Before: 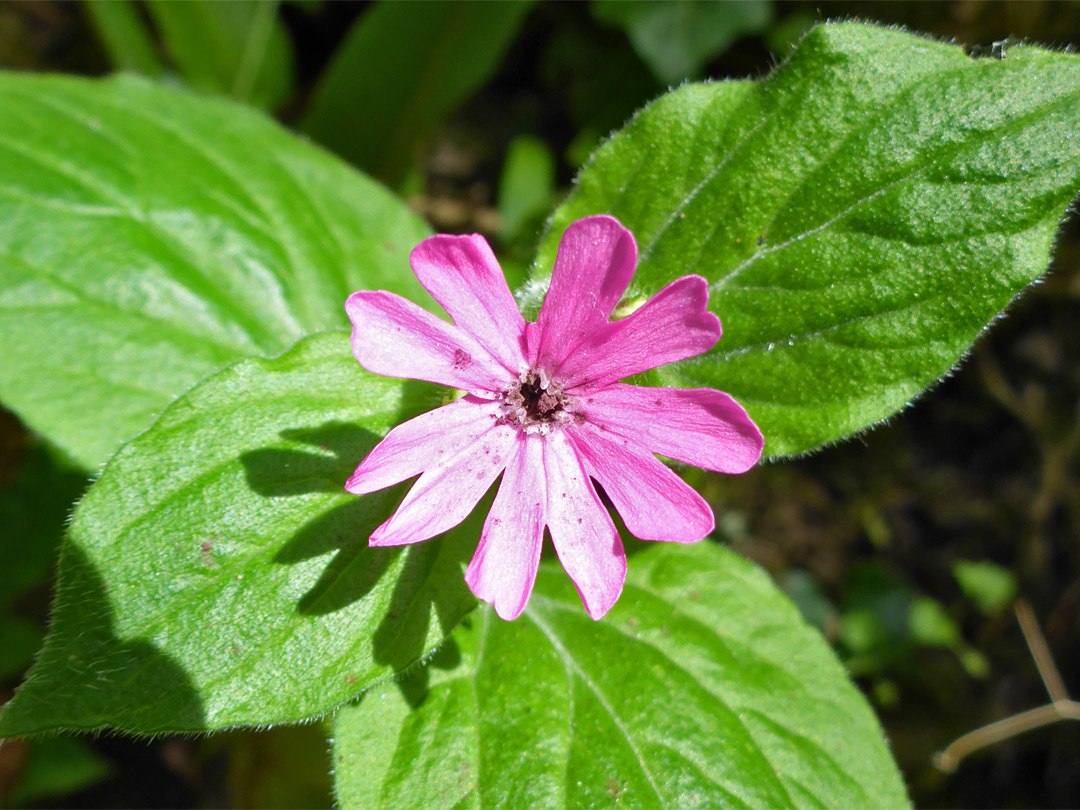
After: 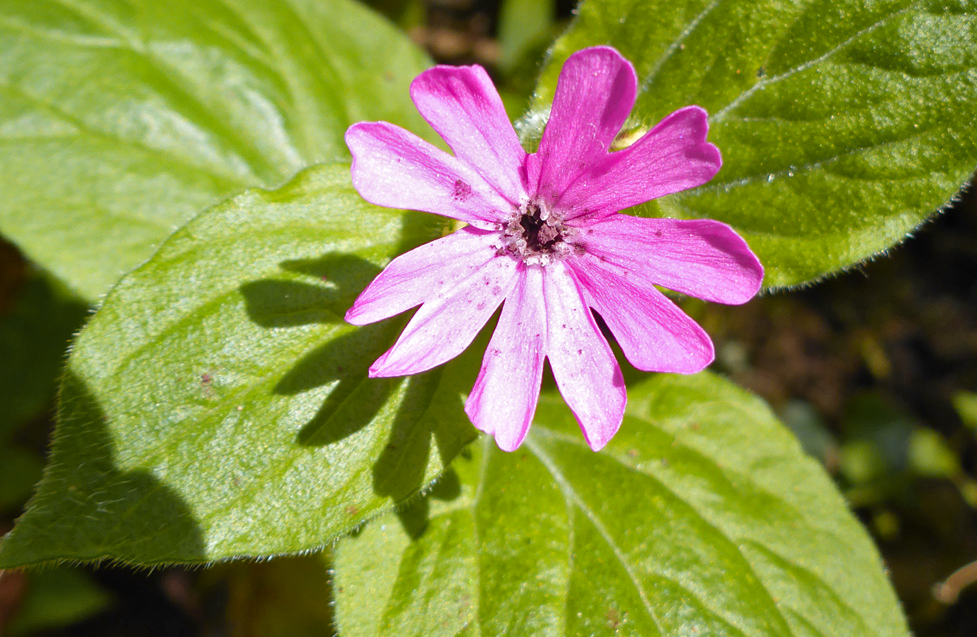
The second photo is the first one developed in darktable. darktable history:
color zones: curves: ch1 [(0.309, 0.524) (0.41, 0.329) (0.508, 0.509)]; ch2 [(0.25, 0.457) (0.75, 0.5)], process mode strong
tone equalizer: edges refinement/feathering 500, mask exposure compensation -1.57 EV, preserve details no
crop: top 20.917%, right 9.448%, bottom 0.33%
